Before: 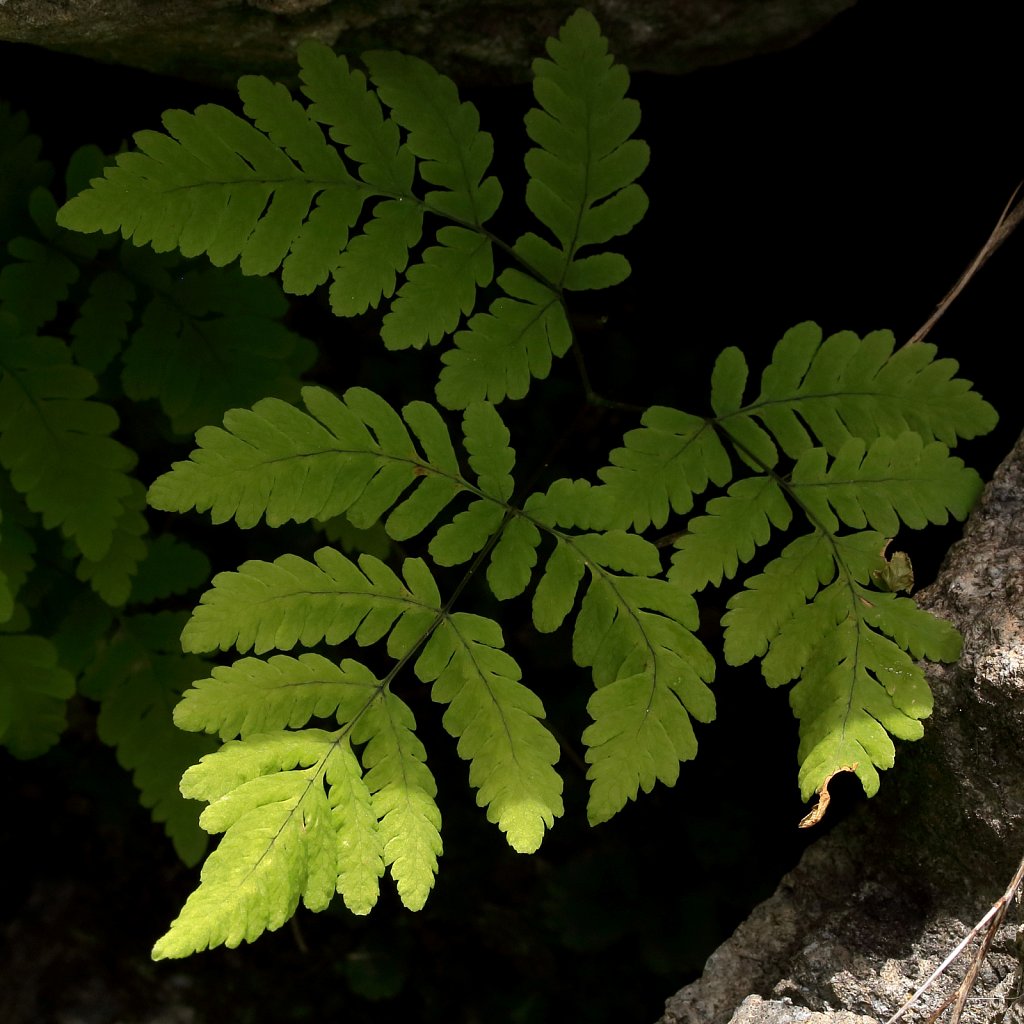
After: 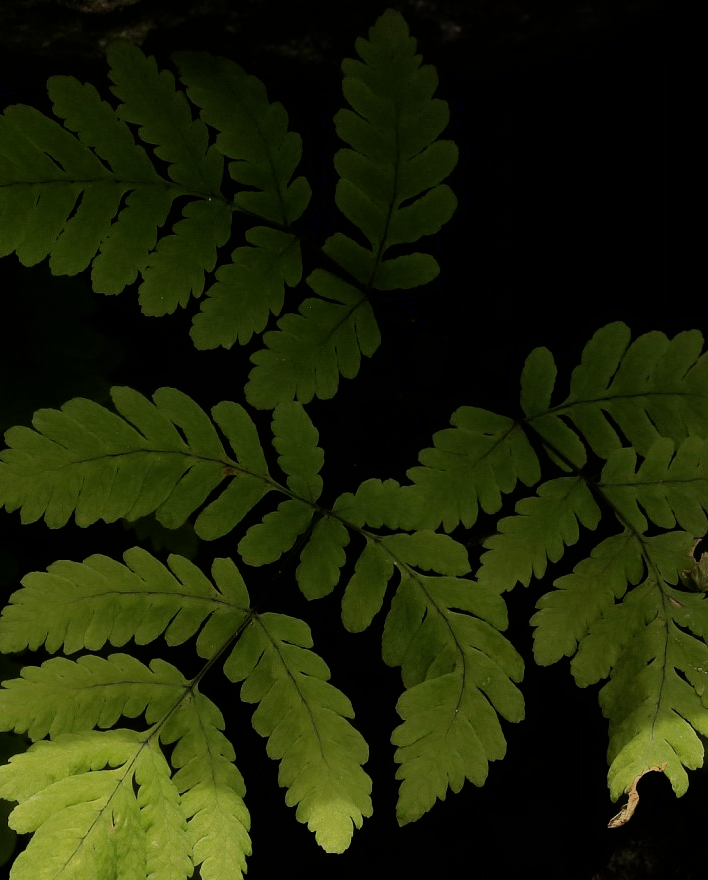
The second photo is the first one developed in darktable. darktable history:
crop: left 18.716%, right 12.084%, bottom 13.971%
filmic rgb: black relative exposure -7.38 EV, white relative exposure 5.08 EV, hardness 3.21, color science v6 (2022)
haze removal: strength -0.062, compatibility mode true, adaptive false
exposure: black level correction 0, exposure -0.755 EV, compensate highlight preservation false
